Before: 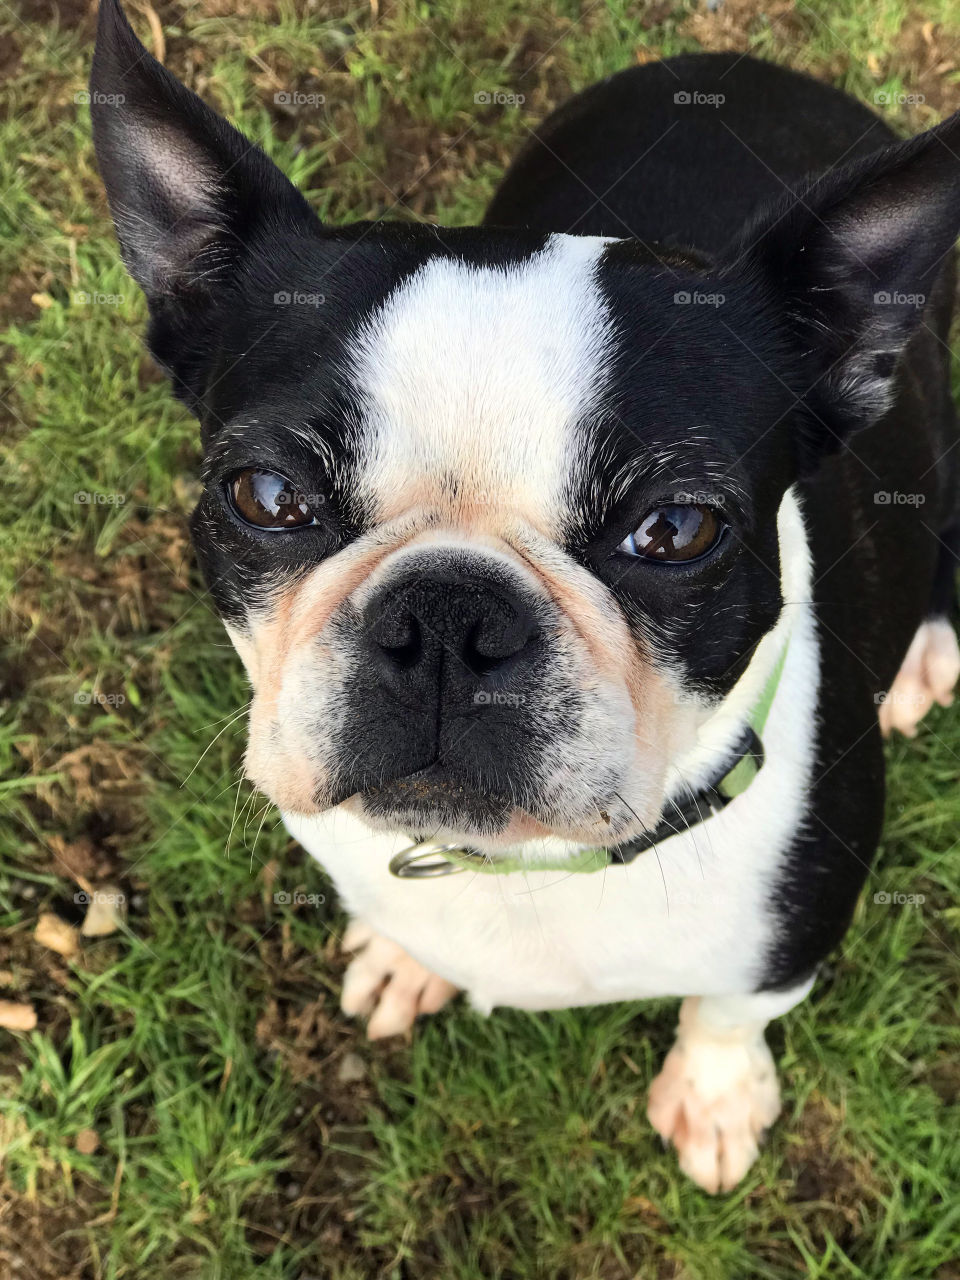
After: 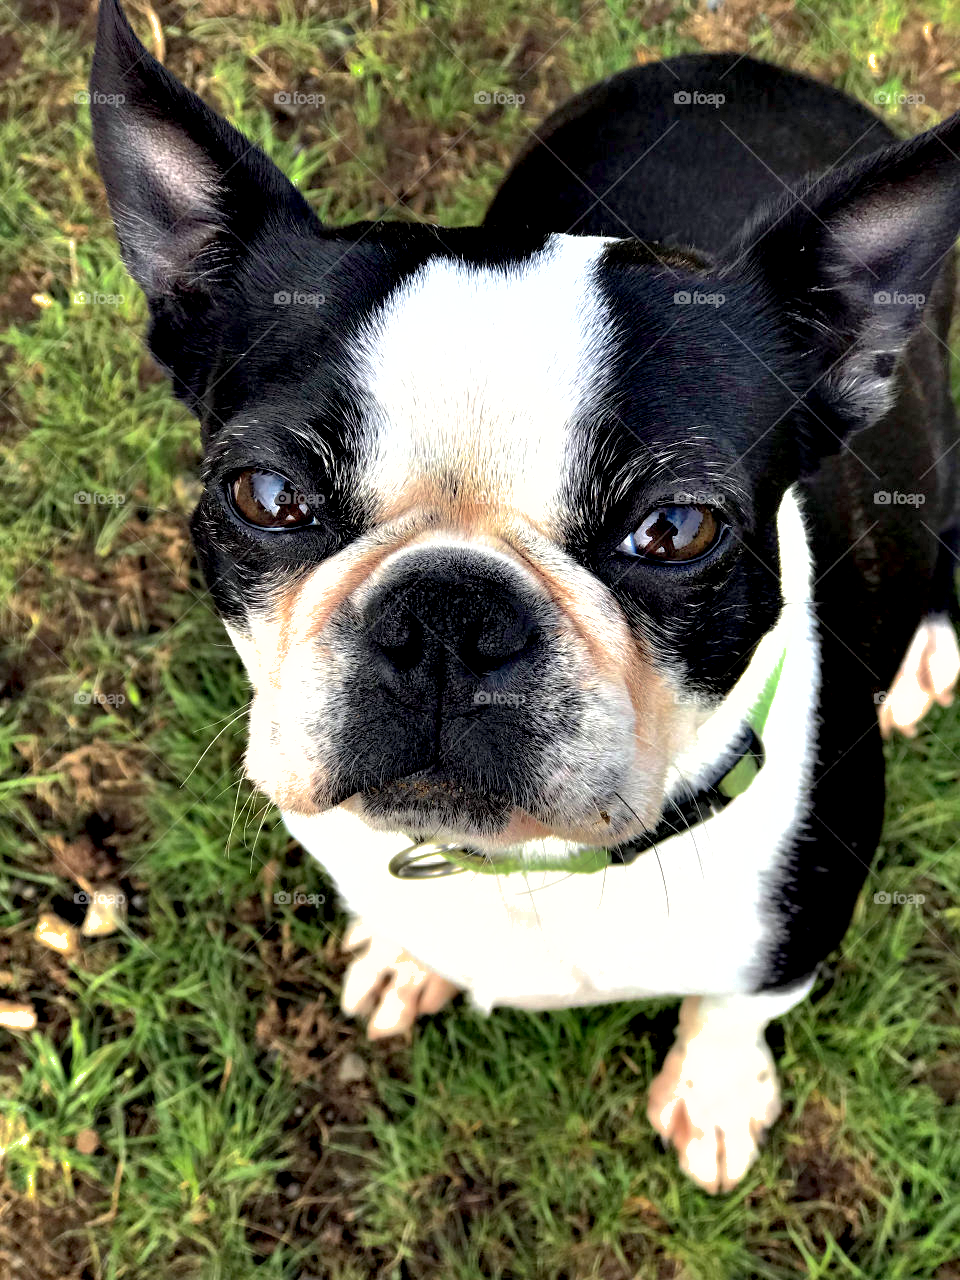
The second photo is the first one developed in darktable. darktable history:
shadows and highlights: highlights color adjustment 73.1%
contrast equalizer: y [[0.6 ×6], [0.55 ×6], [0 ×6], [0 ×6], [0 ×6]]
